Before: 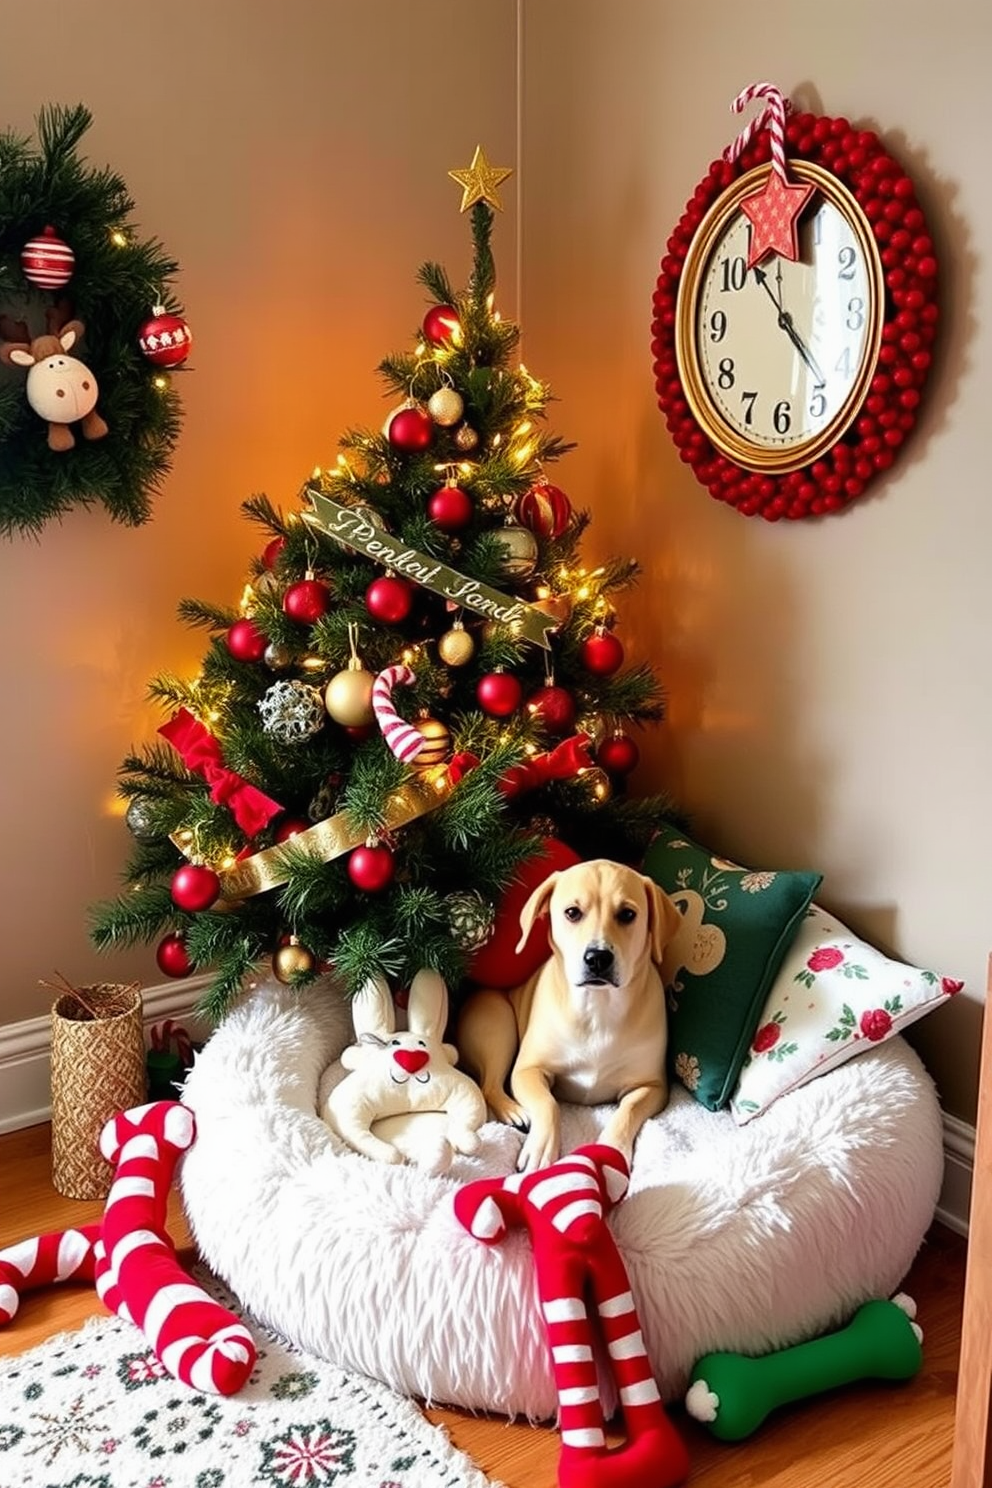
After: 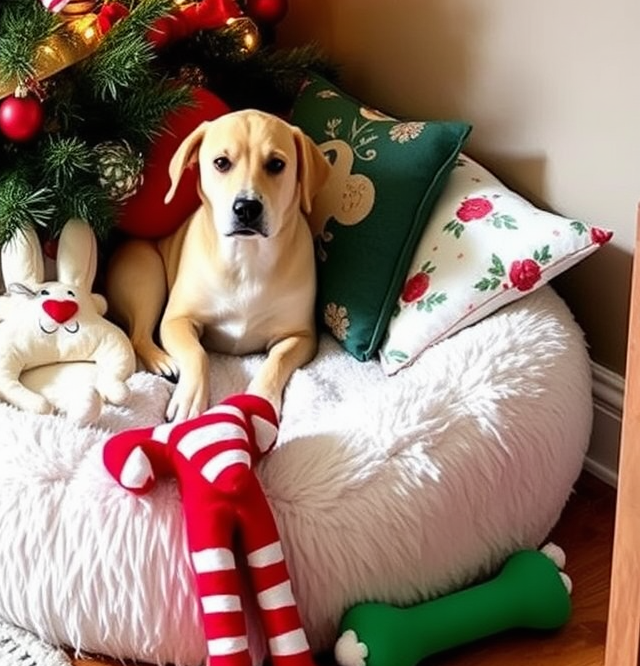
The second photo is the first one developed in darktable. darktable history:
crop and rotate: left 35.479%, top 50.43%, bottom 4.804%
